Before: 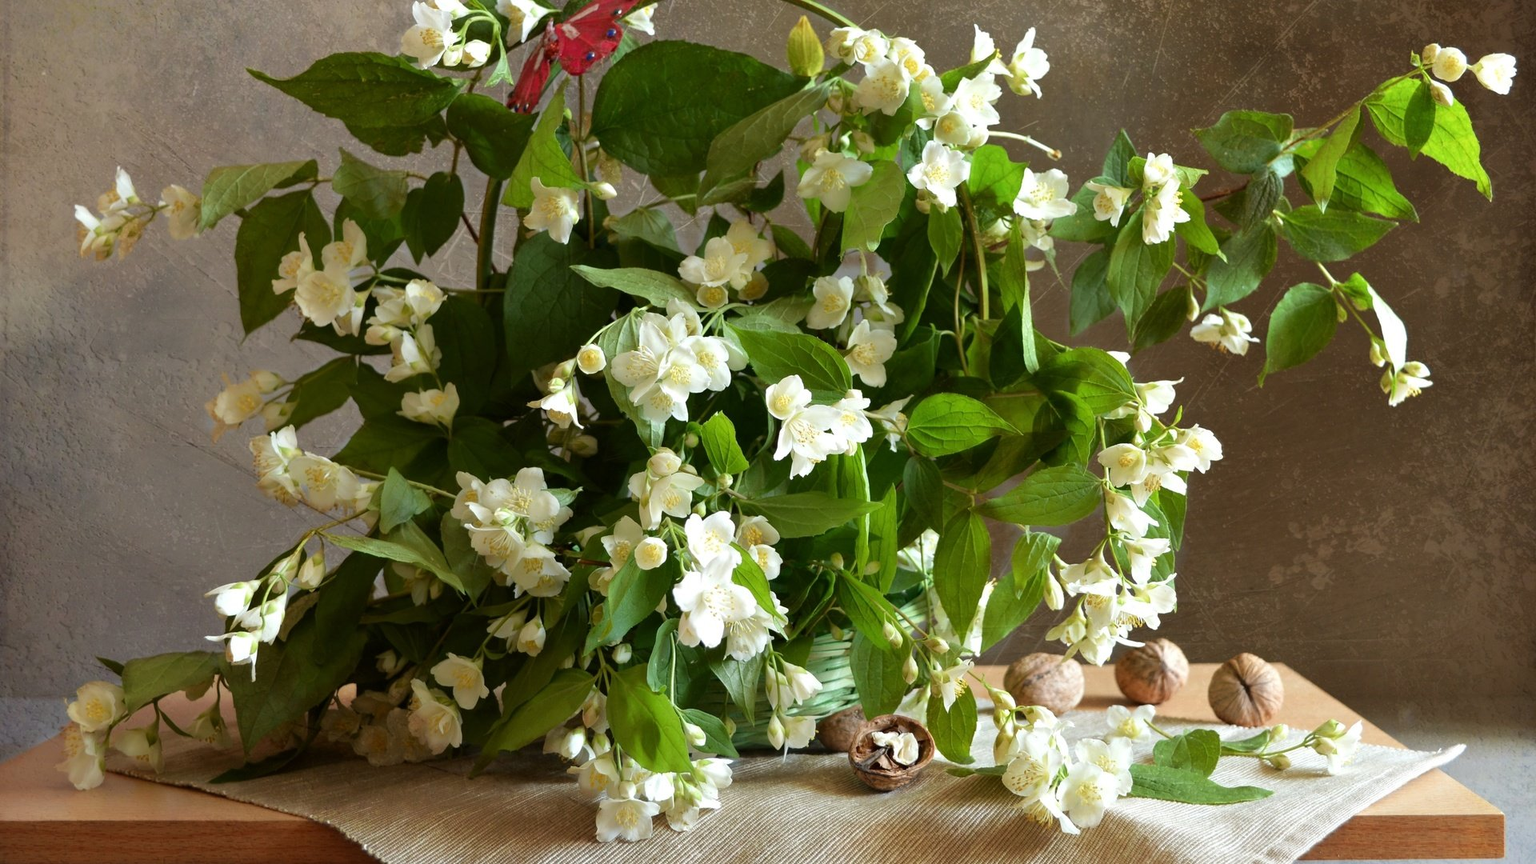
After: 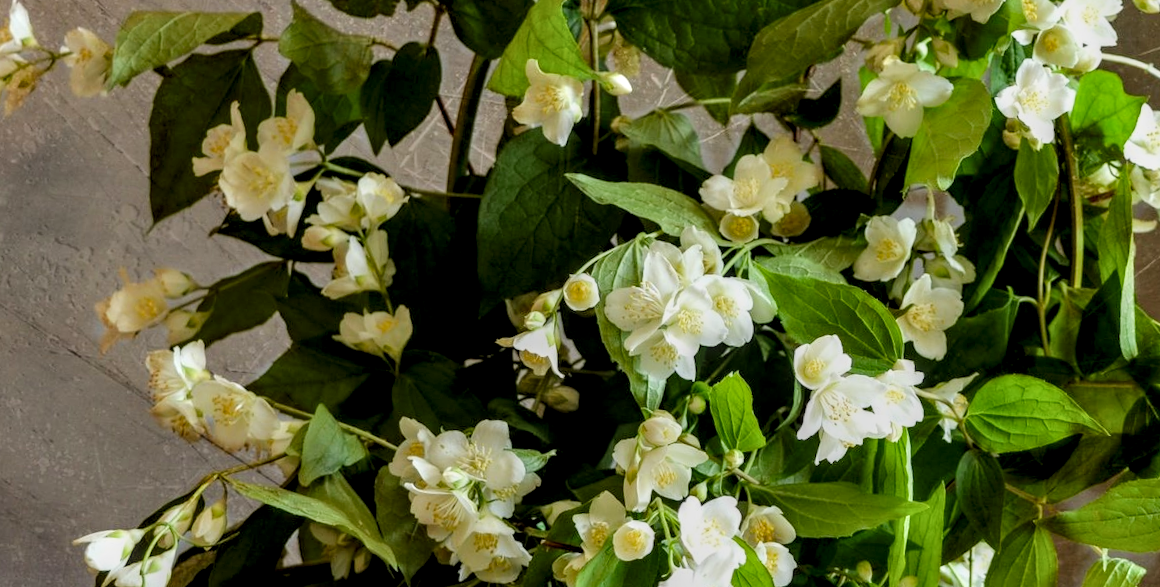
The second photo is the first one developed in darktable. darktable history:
contrast brightness saturation: contrast 0.035, saturation 0.074
crop and rotate: angle -5.21°, left 2.259%, top 6.844%, right 27.772%, bottom 30.248%
color balance rgb: shadows lift › chroma 0.849%, shadows lift › hue 110.3°, perceptual saturation grading › global saturation 17.672%, perceptual brilliance grading › global brilliance 2.238%, perceptual brilliance grading › highlights -3.597%, global vibrance -16.95%, contrast -6.315%
local contrast: highlights 4%, shadows 2%, detail 181%
filmic rgb: black relative exposure -7.65 EV, white relative exposure 4.56 EV, hardness 3.61
